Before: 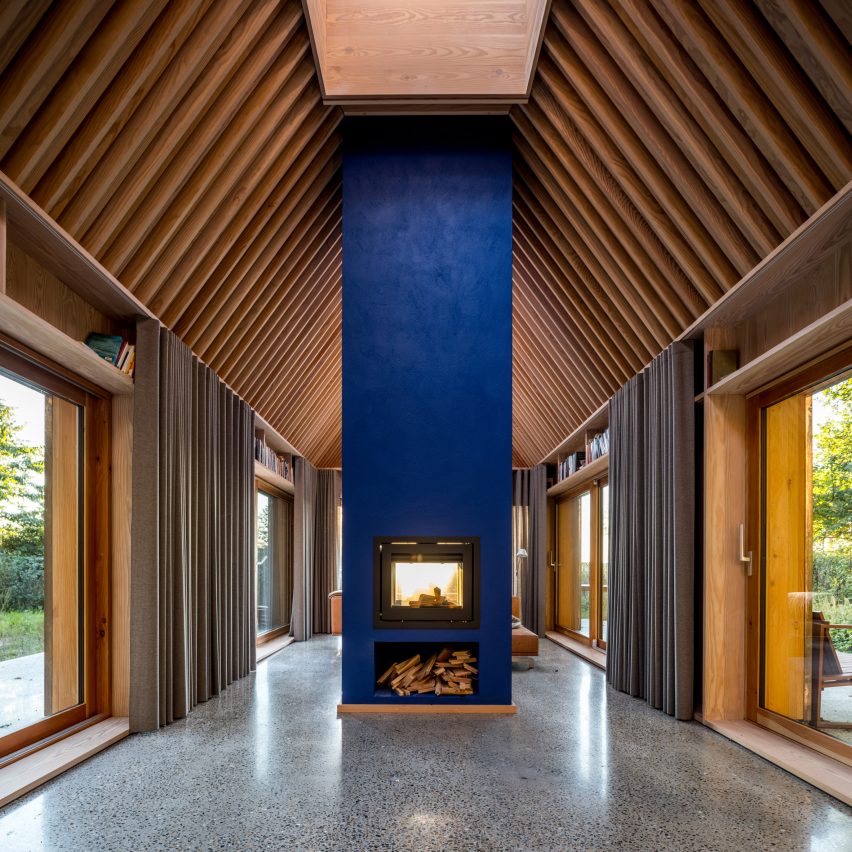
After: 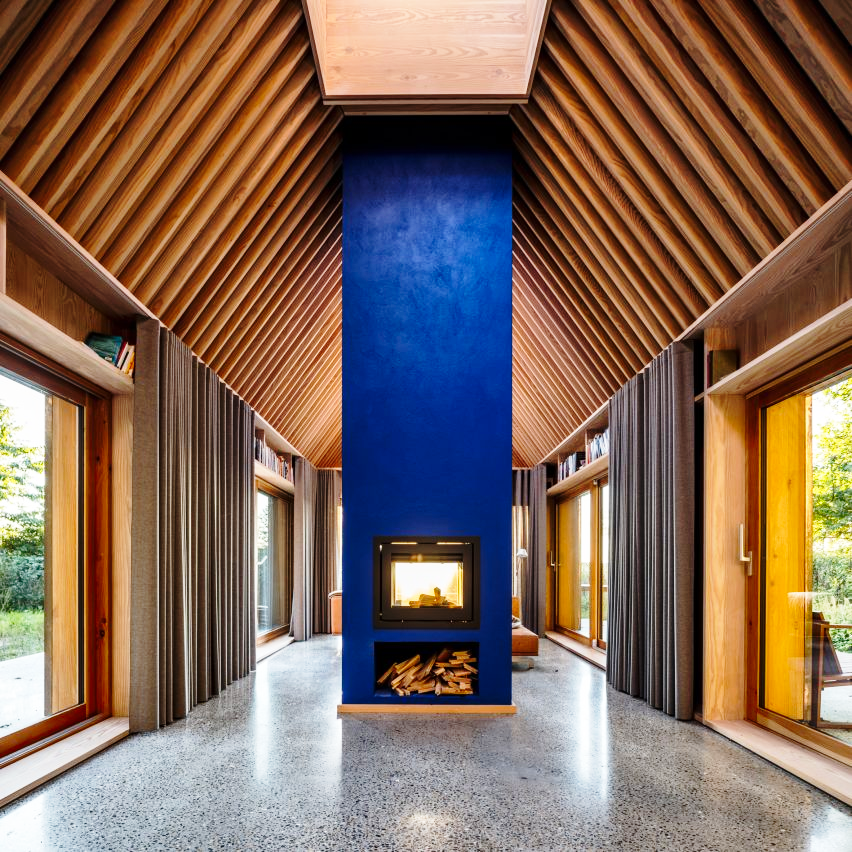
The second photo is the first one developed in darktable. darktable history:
base curve: curves: ch0 [(0, 0) (0.028, 0.03) (0.121, 0.232) (0.46, 0.748) (0.859, 0.968) (1, 1)], preserve colors none
shadows and highlights: low approximation 0.01, soften with gaussian
